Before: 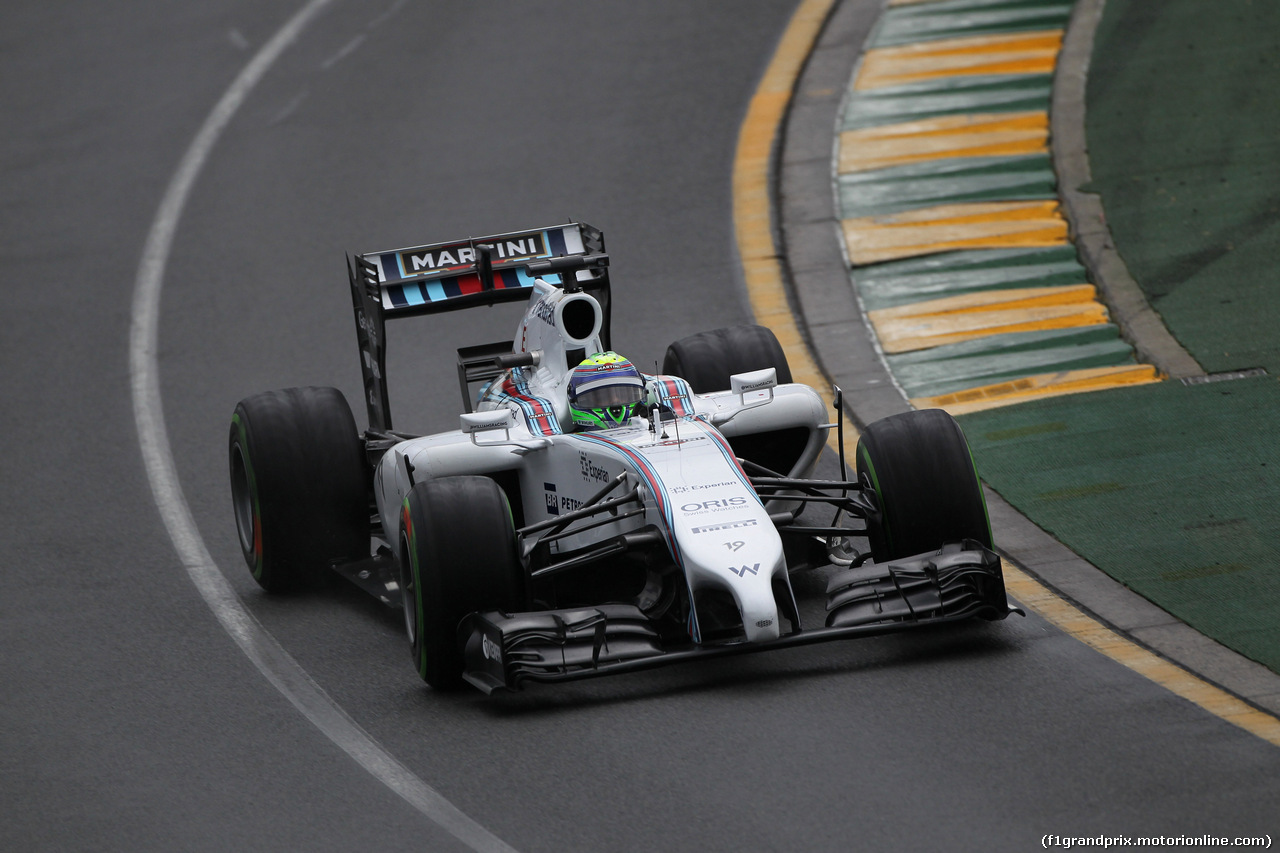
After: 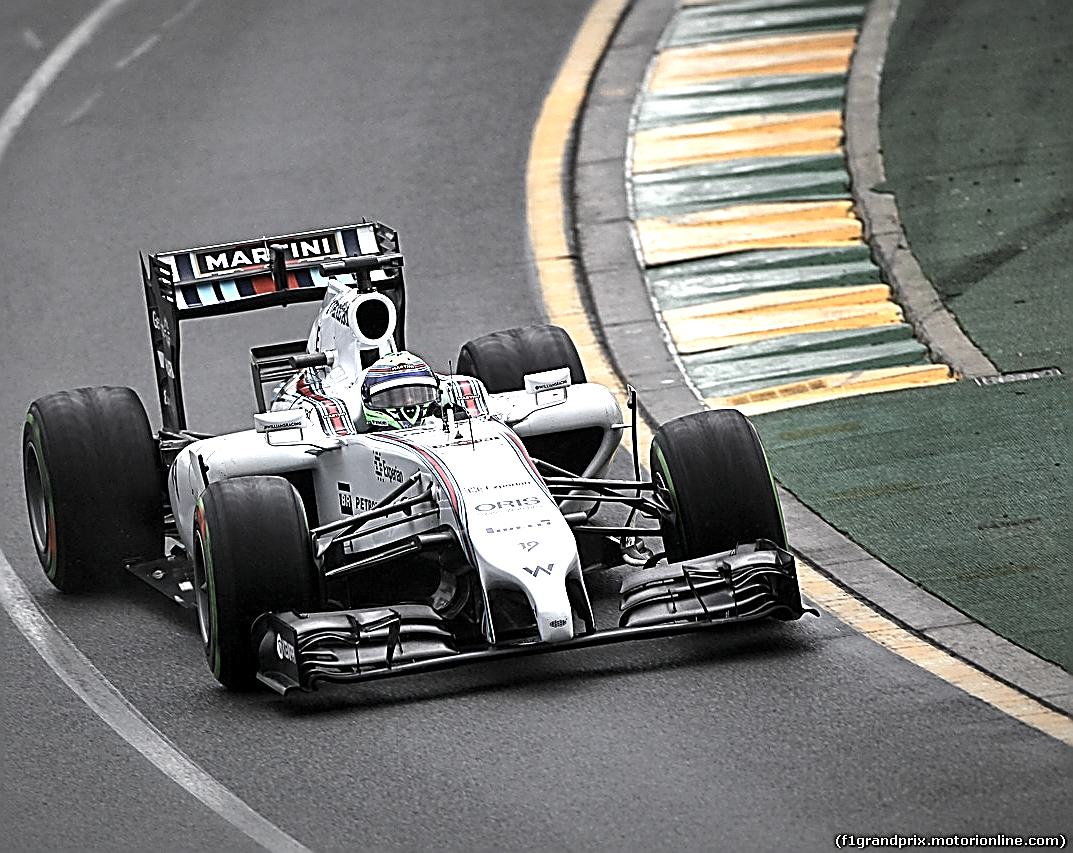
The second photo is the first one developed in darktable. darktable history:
local contrast: mode bilateral grid, contrast 20, coarseness 49, detail 143%, midtone range 0.2
vignetting: fall-off start 97.77%, fall-off radius 99.71%, brightness -0.621, saturation -0.681, width/height ratio 1.368
exposure: black level correction 0, exposure 1.2 EV, compensate exposure bias true, compensate highlight preservation false
crop: left 16.095%
contrast brightness saturation: contrast 0.104, saturation -0.353
levels: white 90.7%, levels [0, 0.498, 0.996]
sharpen: amount 1.988
